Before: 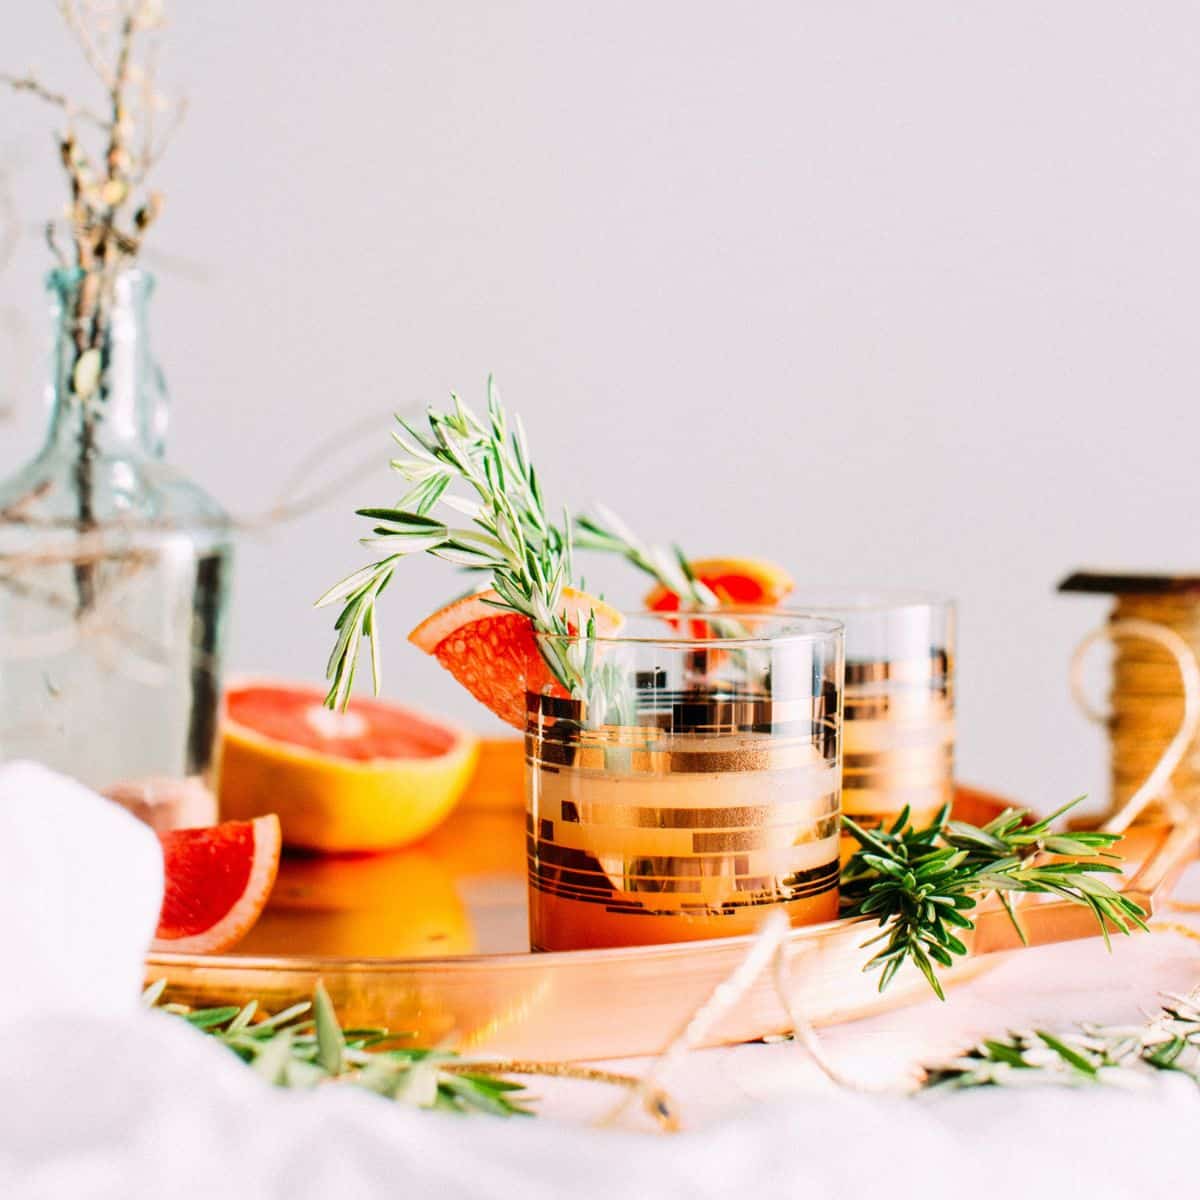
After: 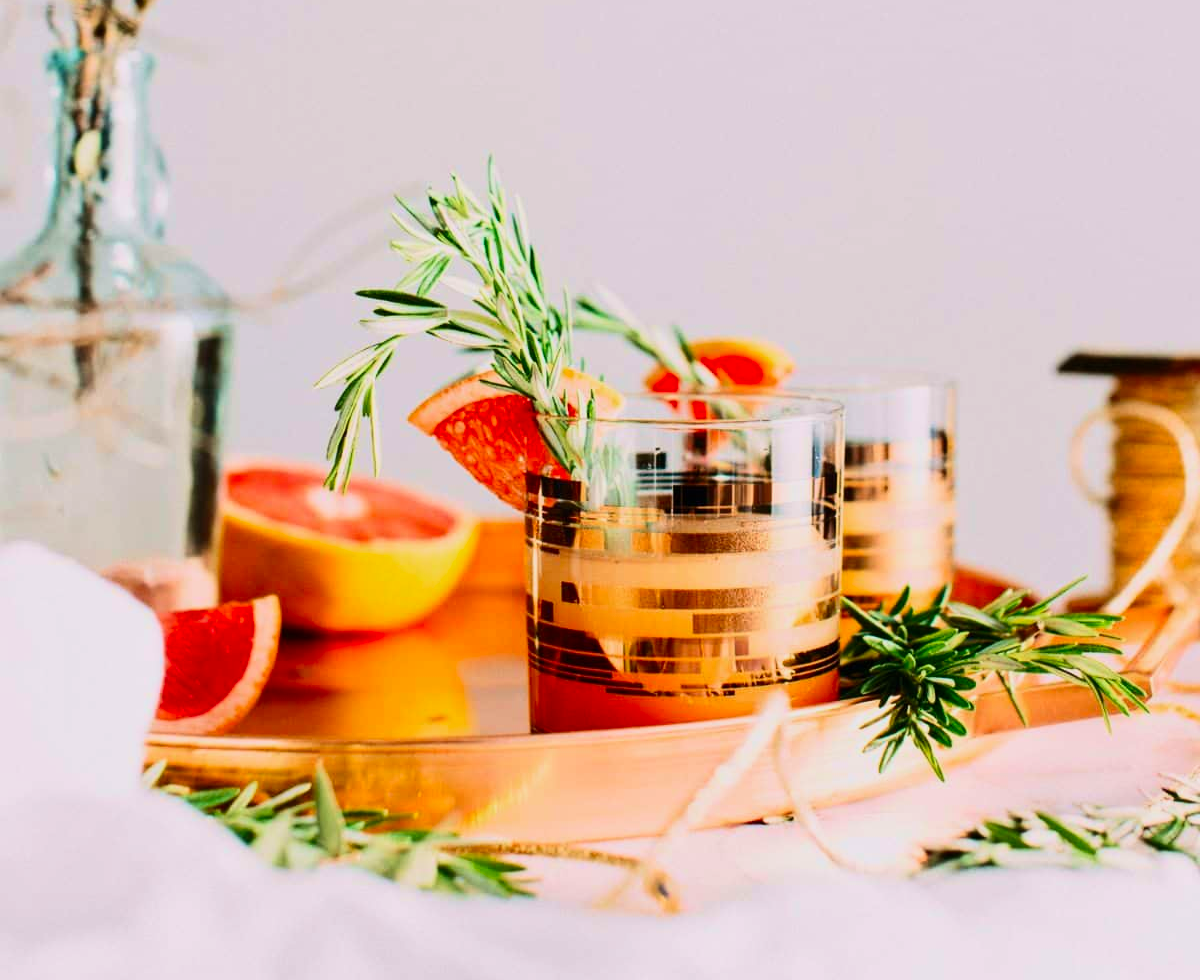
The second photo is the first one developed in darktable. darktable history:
exposure: exposure -0.565 EV, compensate highlight preservation false
crop and rotate: top 18.308%
contrast brightness saturation: contrast 0.23, brightness 0.095, saturation 0.292
velvia: on, module defaults
